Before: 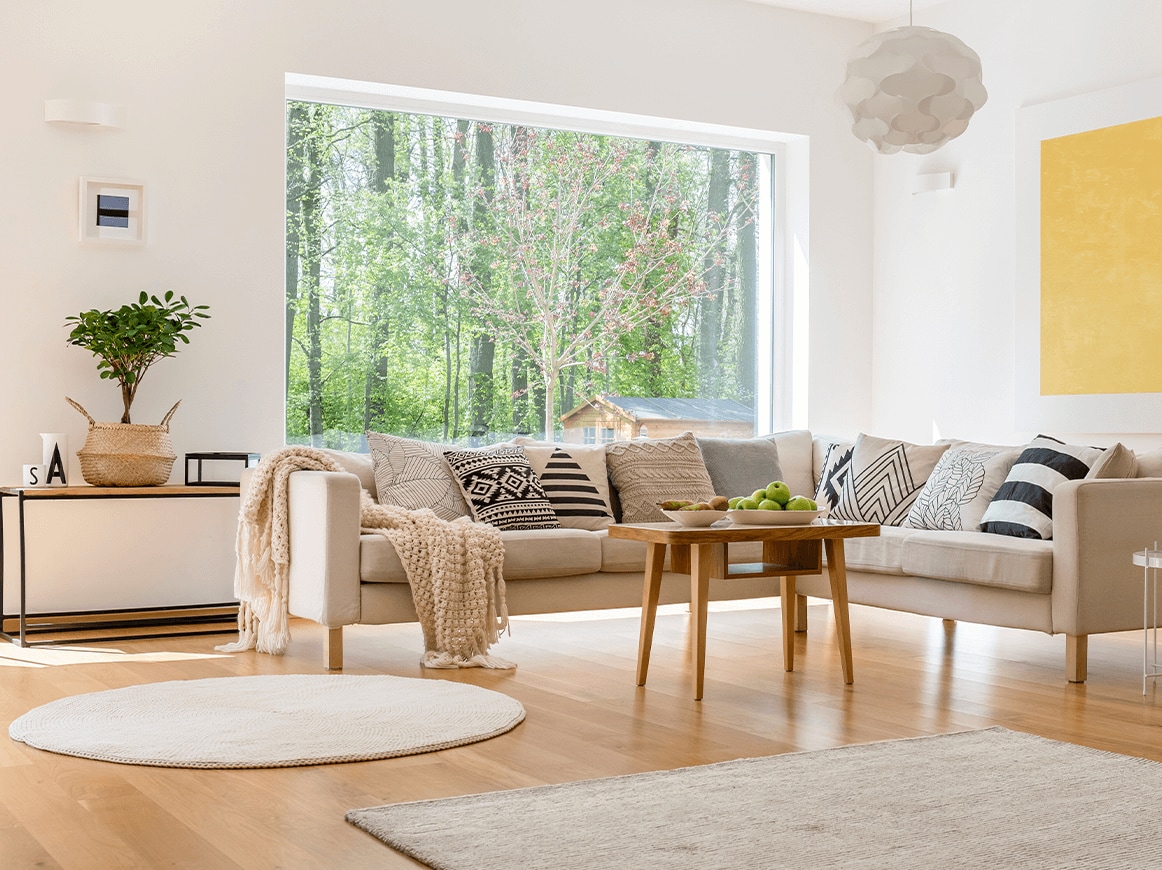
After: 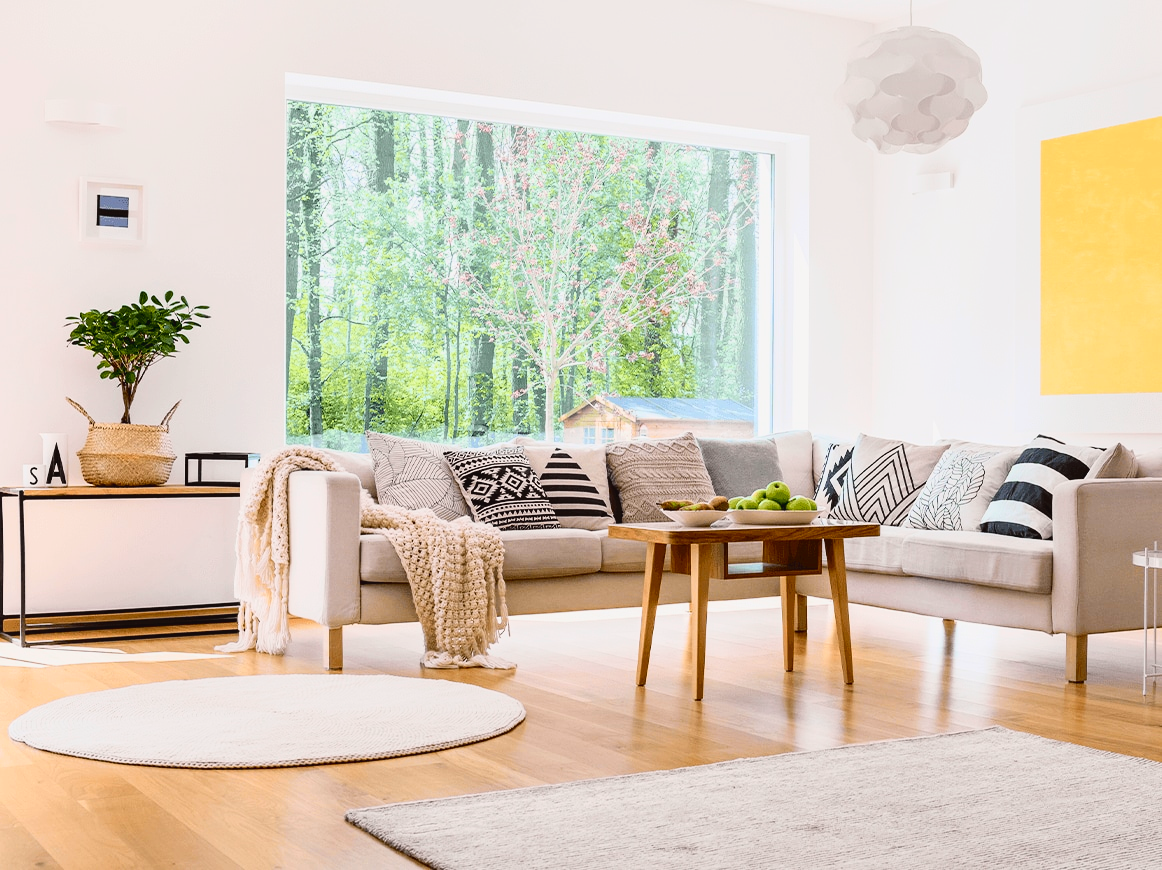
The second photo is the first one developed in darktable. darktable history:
tone curve: curves: ch0 [(0, 0.031) (0.139, 0.084) (0.311, 0.278) (0.495, 0.544) (0.718, 0.816) (0.841, 0.909) (1, 0.967)]; ch1 [(0, 0) (0.272, 0.249) (0.388, 0.385) (0.469, 0.456) (0.495, 0.497) (0.538, 0.545) (0.578, 0.595) (0.707, 0.778) (1, 1)]; ch2 [(0, 0) (0.125, 0.089) (0.353, 0.329) (0.443, 0.408) (0.502, 0.499) (0.557, 0.531) (0.608, 0.631) (1, 1)], color space Lab, independent channels, preserve colors none
